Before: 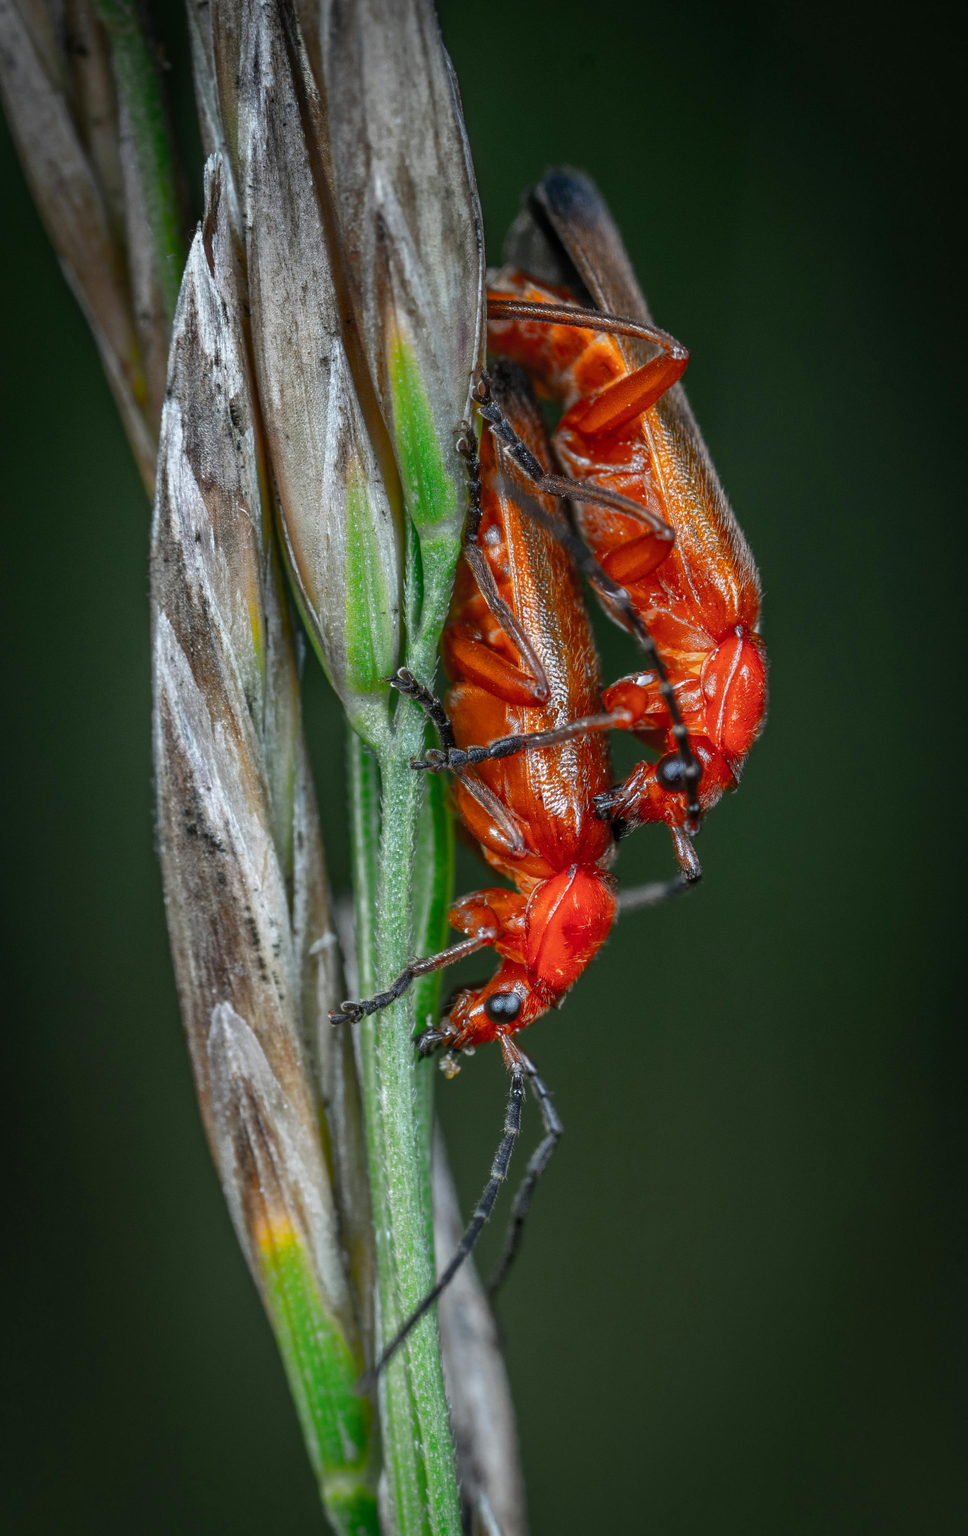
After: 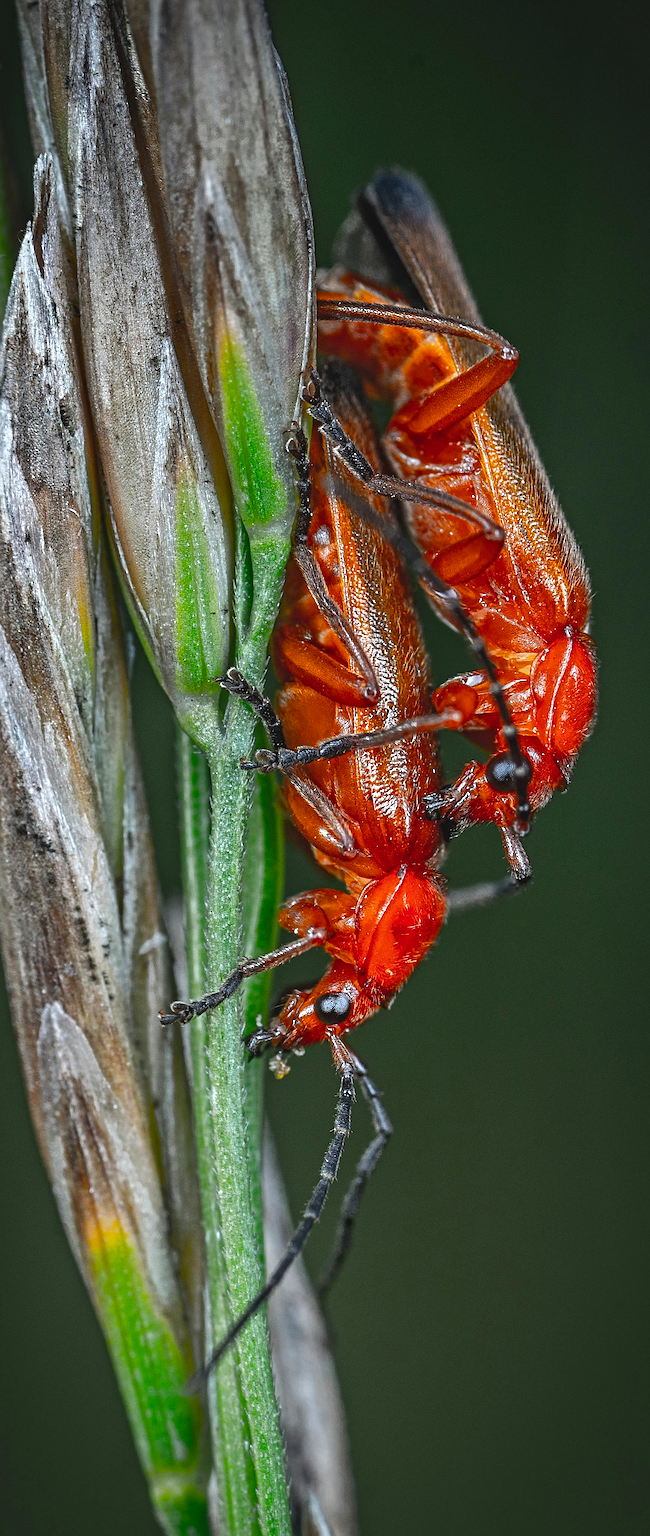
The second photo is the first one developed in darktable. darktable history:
color balance rgb: global offset › luminance 0.682%, perceptual saturation grading › global saturation 19.356%
crop and rotate: left 17.623%, right 15.143%
contrast equalizer: octaves 7, y [[0.406, 0.494, 0.589, 0.753, 0.877, 0.999], [0.5 ×6], [0.5 ×6], [0 ×6], [0 ×6]], mix 0.313
sharpen: on, module defaults
tone equalizer: edges refinement/feathering 500, mask exposure compensation -1.57 EV, preserve details no
